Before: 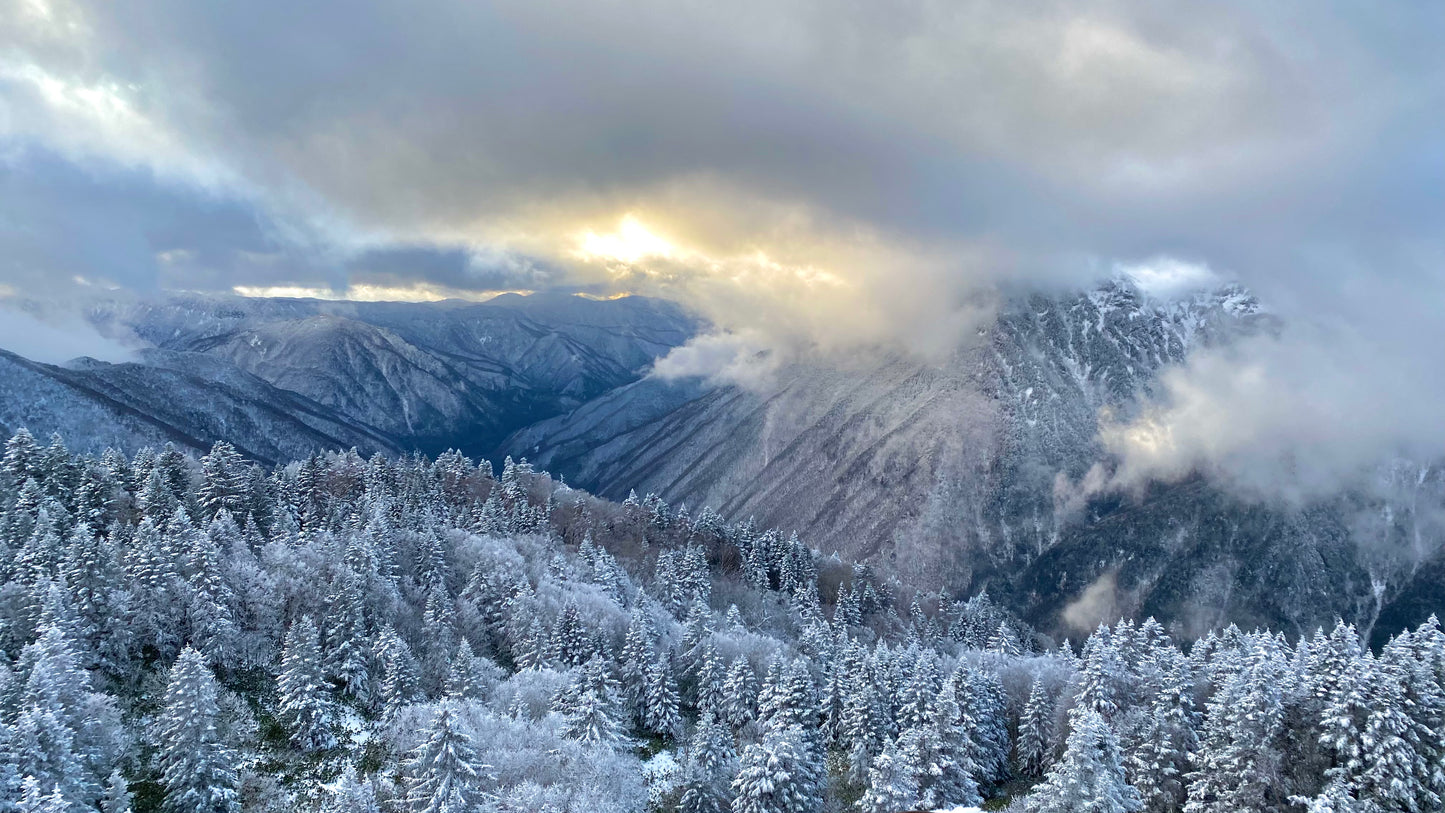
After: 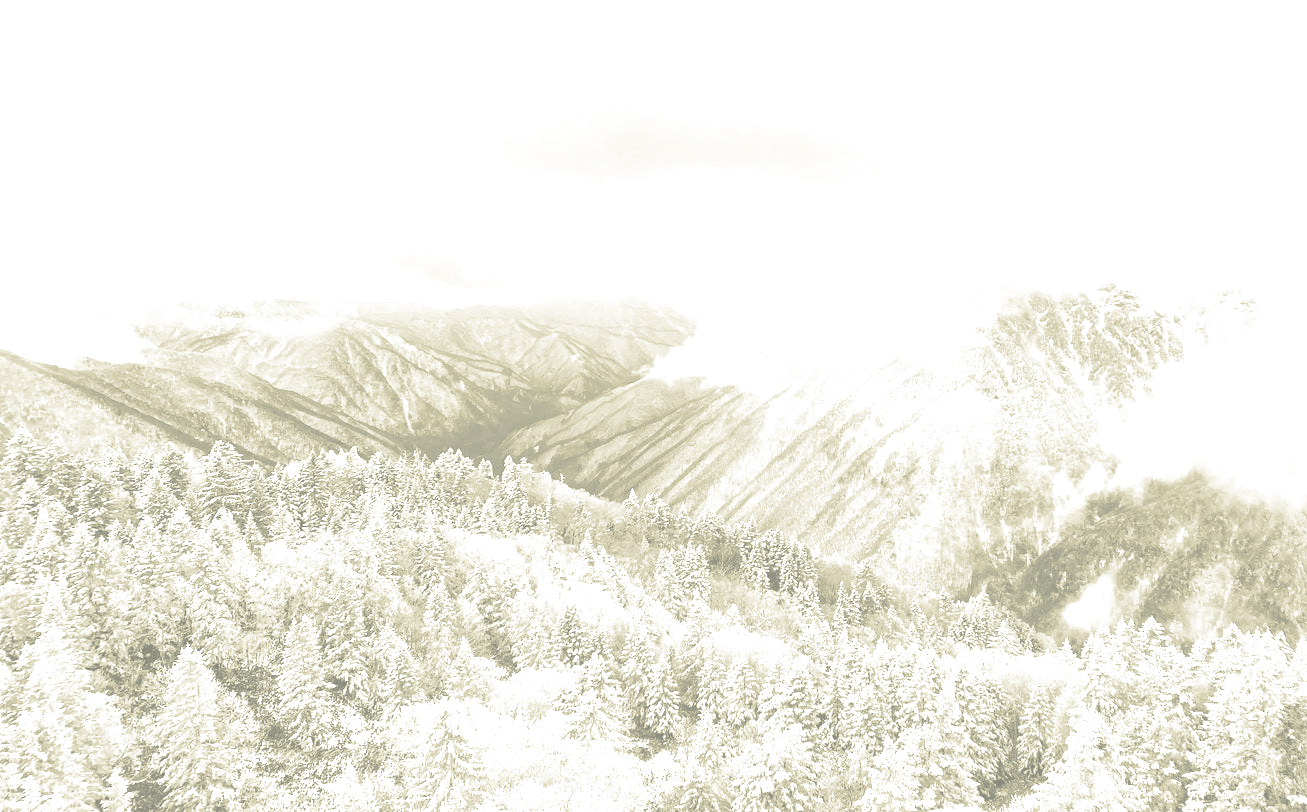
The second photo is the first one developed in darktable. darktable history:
crop: right 9.509%, bottom 0.031%
exposure: black level correction 0, exposure 1.675 EV, compensate exposure bias true, compensate highlight preservation false
color calibration: illuminant as shot in camera, x 0.358, y 0.373, temperature 4628.91 K
split-toning: shadows › hue 190.8°, shadows › saturation 0.05, highlights › hue 54°, highlights › saturation 0.05, compress 0%
contrast brightness saturation: contrast 0.15, brightness -0.01, saturation 0.1
color balance: lift [1.004, 1.002, 1.002, 0.998], gamma [1, 1.007, 1.002, 0.993], gain [1, 0.977, 1.013, 1.023], contrast -3.64%
colorize: hue 43.2°, saturation 40%, version 1
local contrast: mode bilateral grid, contrast 25, coarseness 60, detail 151%, midtone range 0.2
